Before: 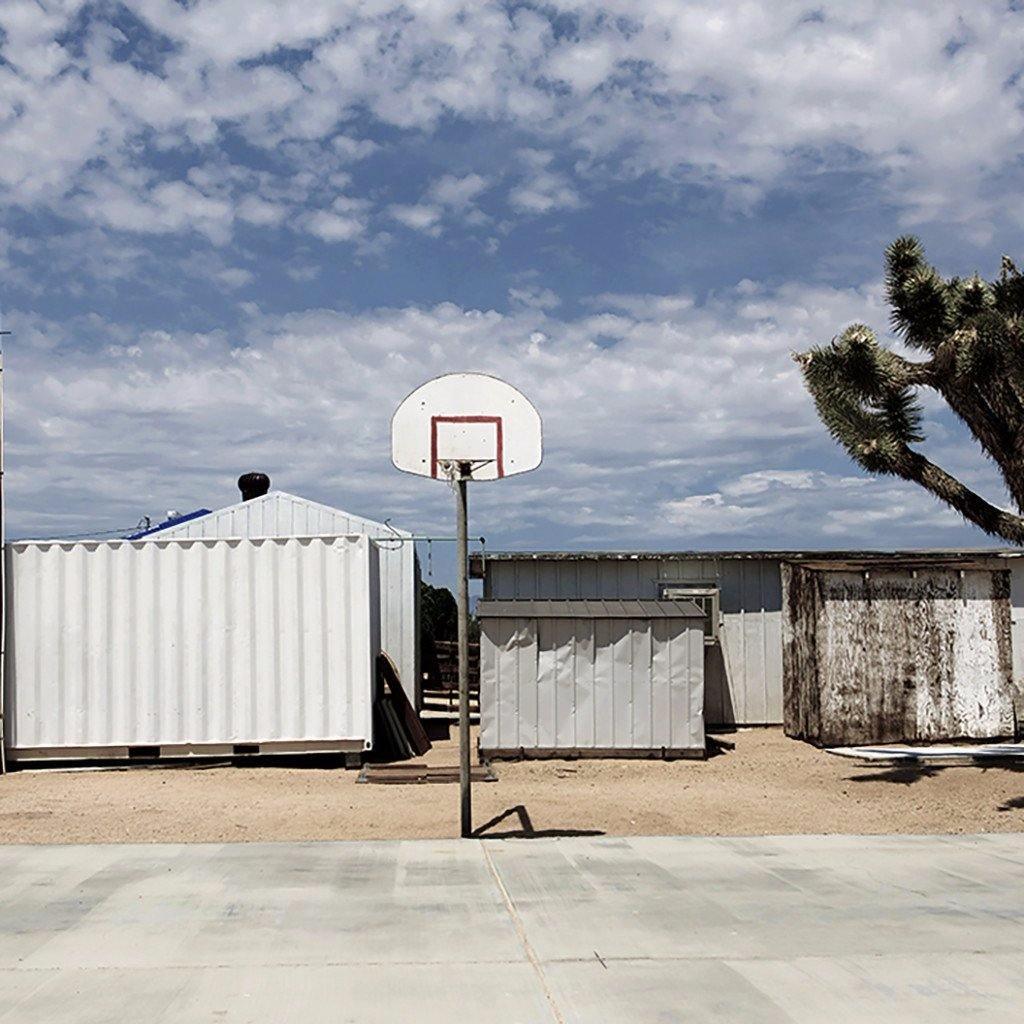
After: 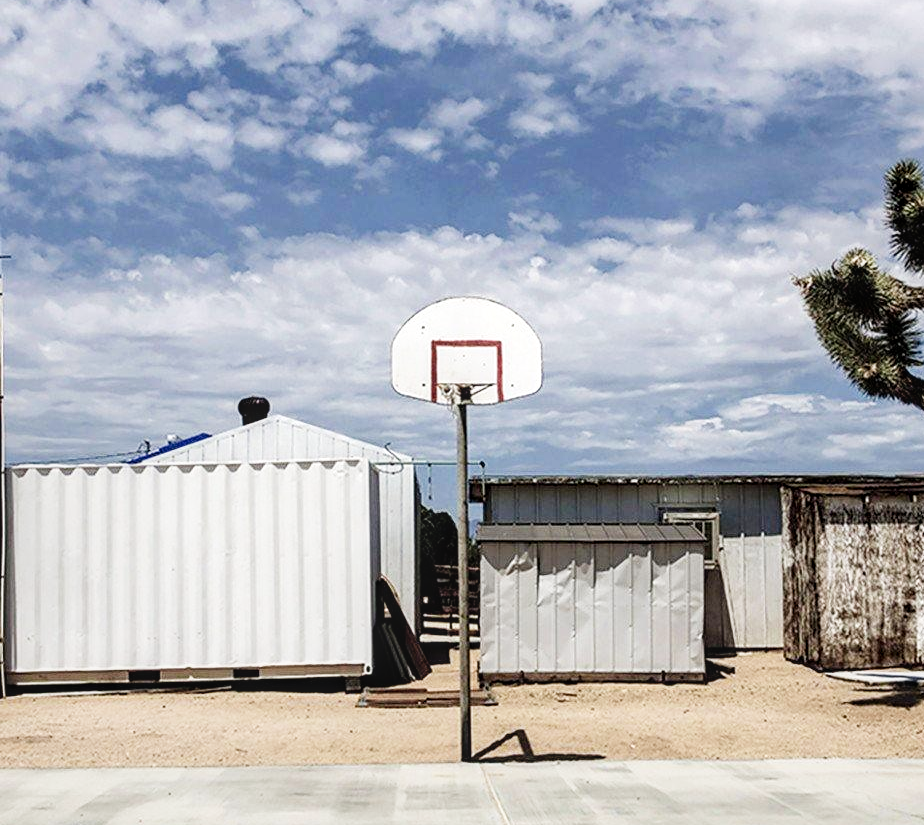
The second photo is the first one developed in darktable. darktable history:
crop: top 7.49%, right 9.717%, bottom 11.943%
tone curve: curves: ch0 [(0, 0) (0.004, 0.001) (0.02, 0.008) (0.218, 0.218) (0.664, 0.774) (0.832, 0.914) (1, 1)], preserve colors none
local contrast: on, module defaults
